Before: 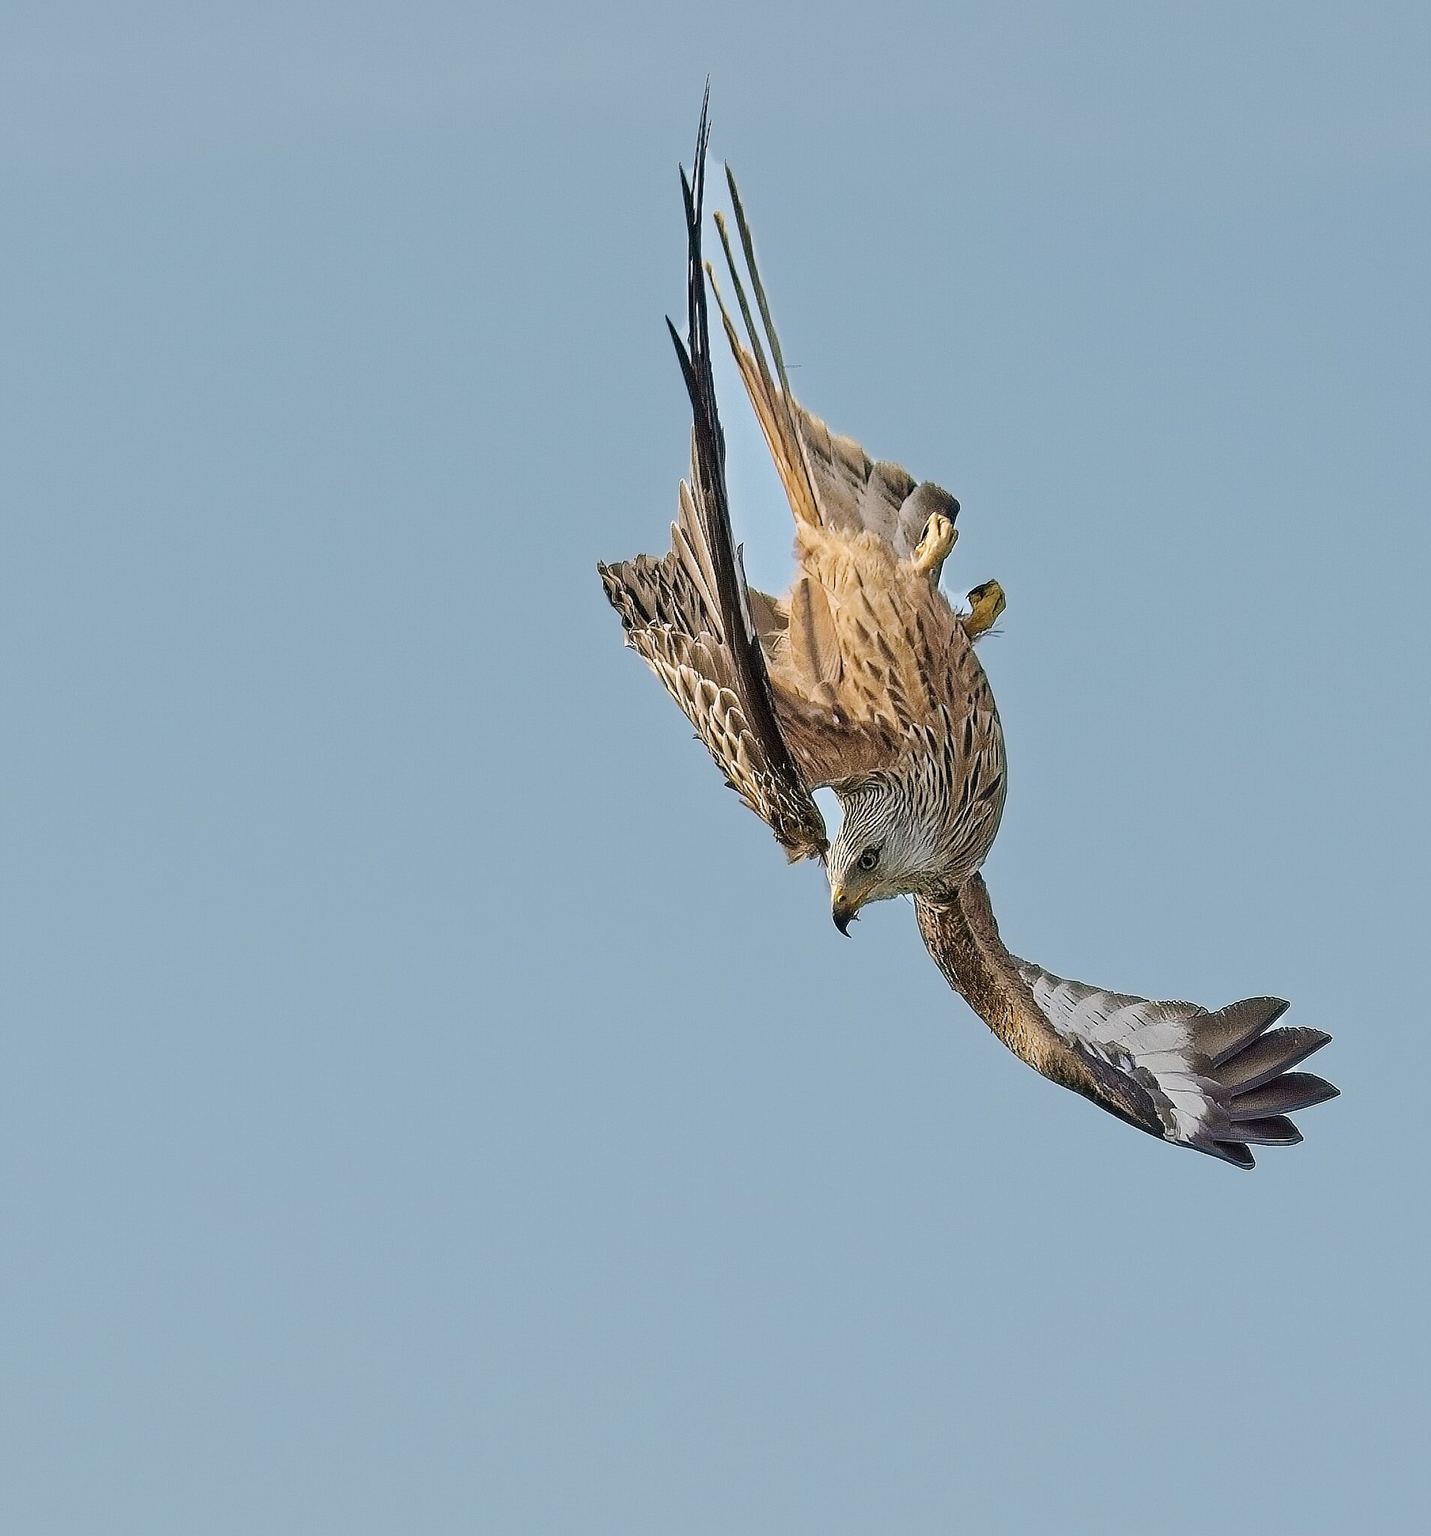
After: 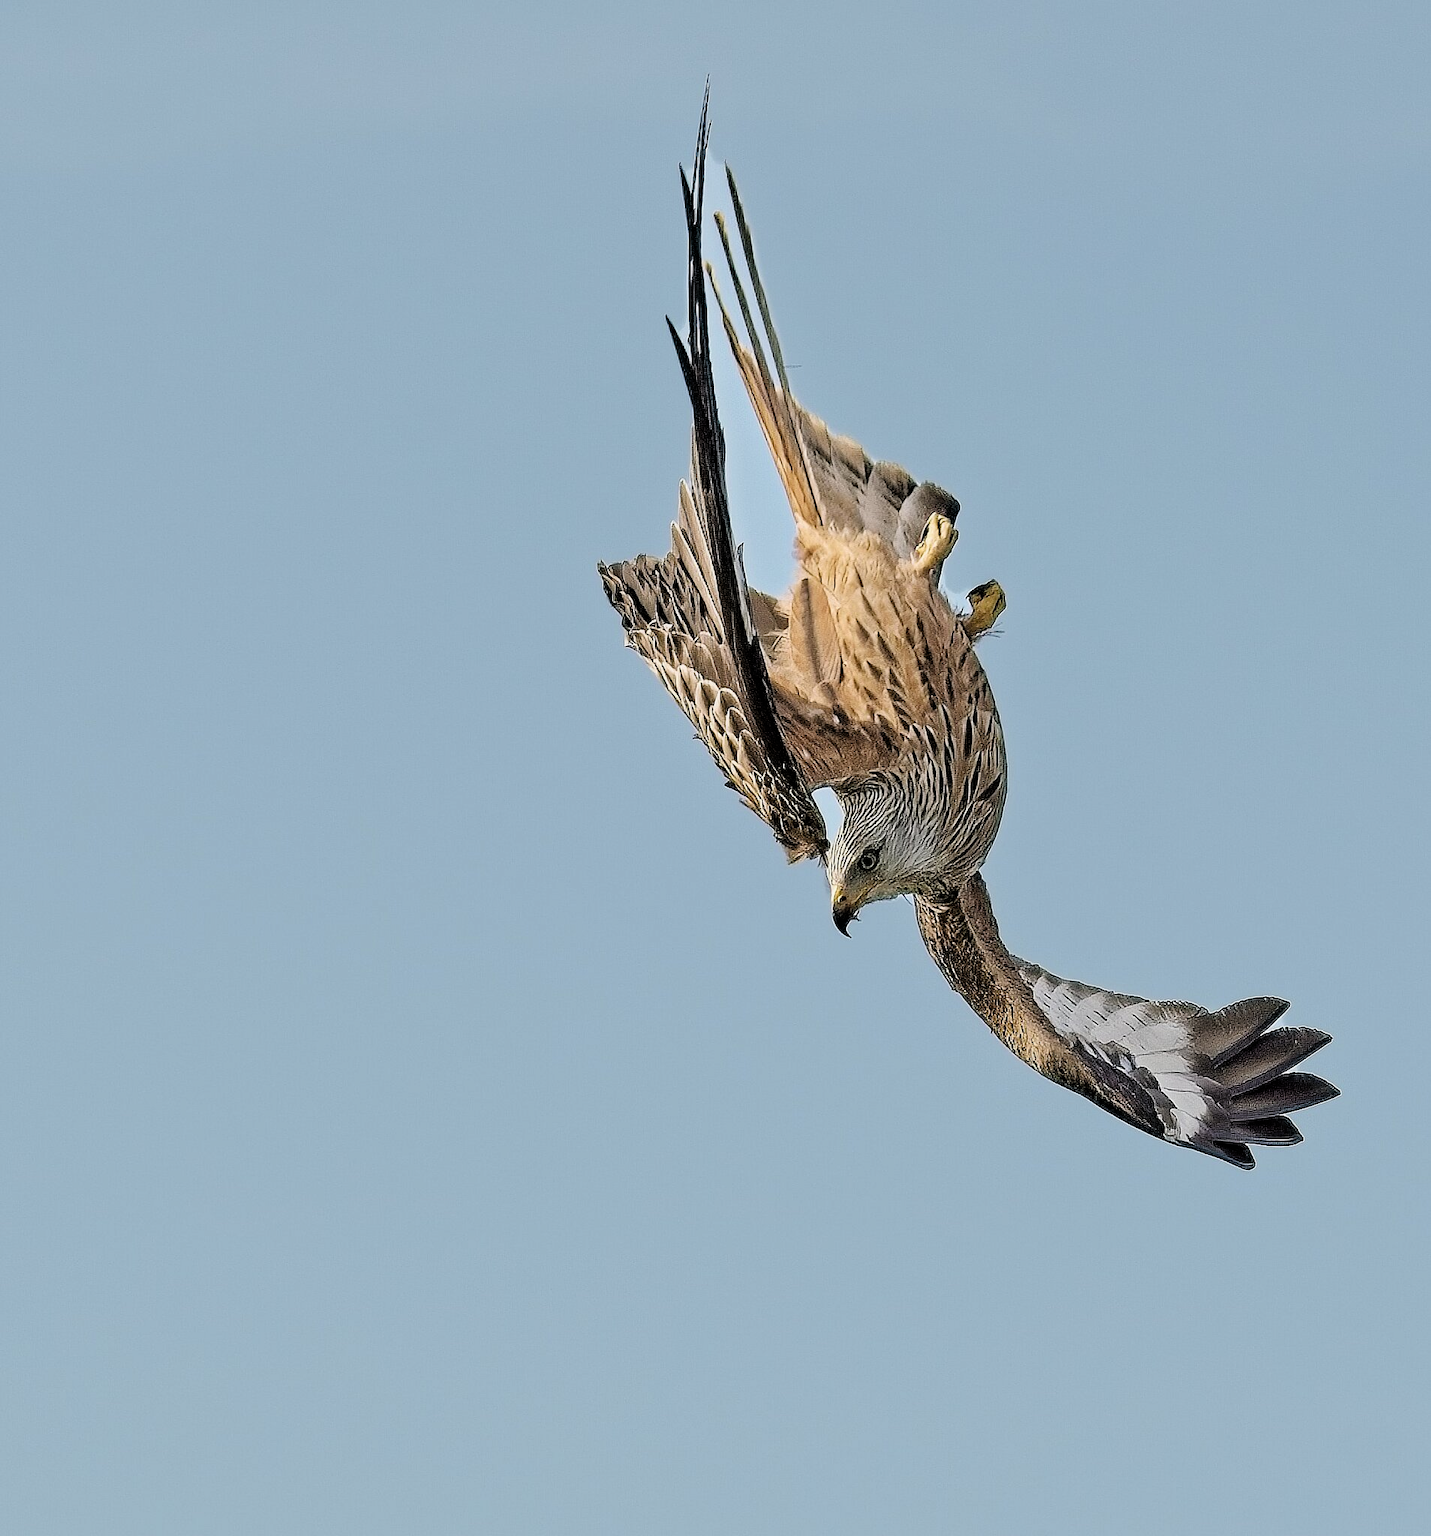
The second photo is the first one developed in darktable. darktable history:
filmic rgb: black relative exposure -4.9 EV, white relative exposure 2.84 EV, threshold 2.95 EV, hardness 3.71, enable highlight reconstruction true
